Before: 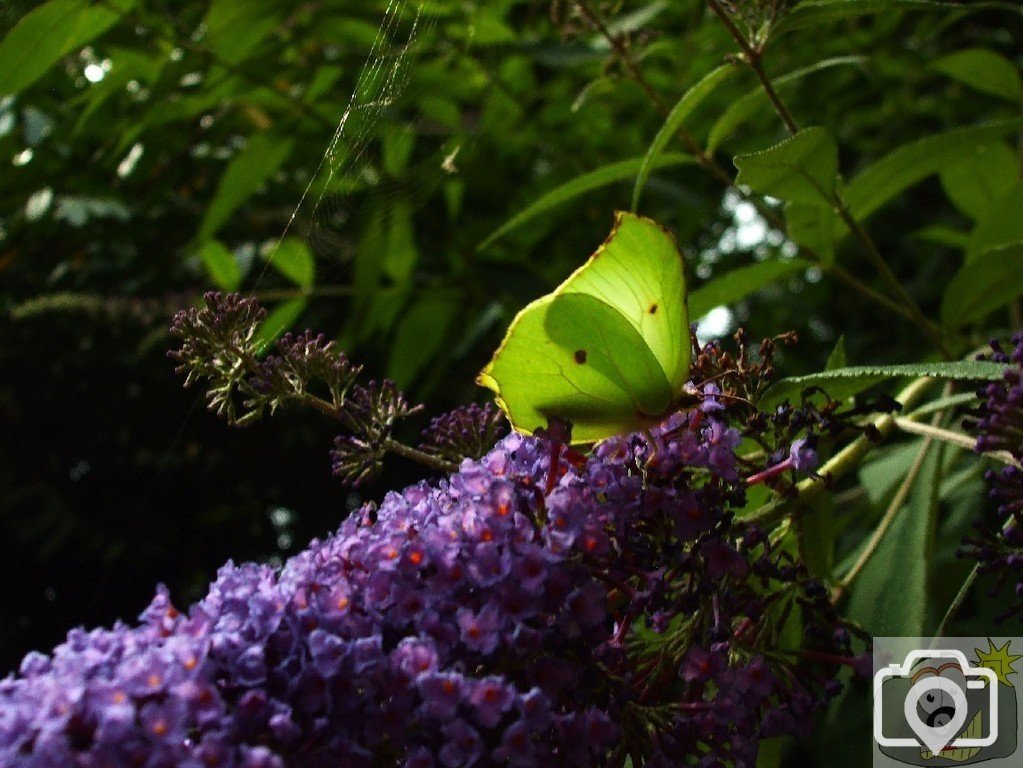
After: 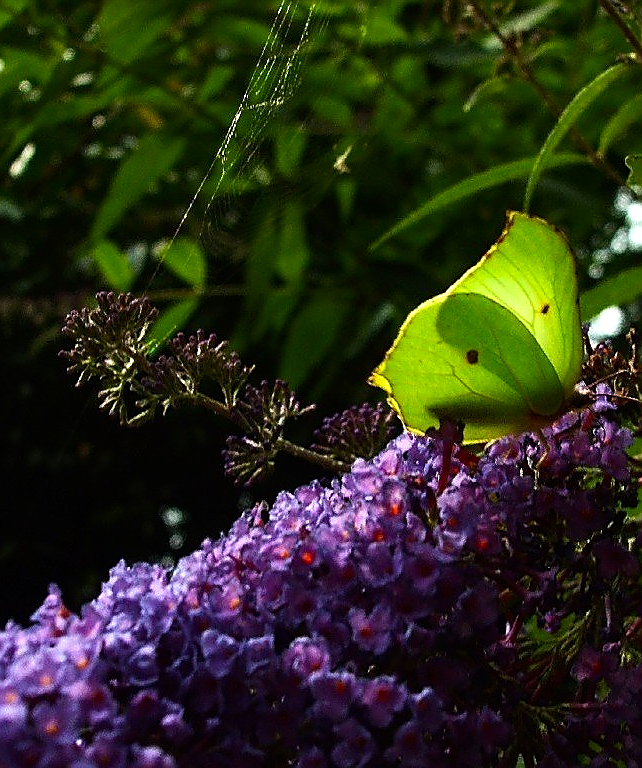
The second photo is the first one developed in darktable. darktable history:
color balance: contrast 8.5%, output saturation 105%
sharpen: radius 1.4, amount 1.25, threshold 0.7
crop: left 10.644%, right 26.528%
contrast brightness saturation: contrast 0.08, saturation 0.02
